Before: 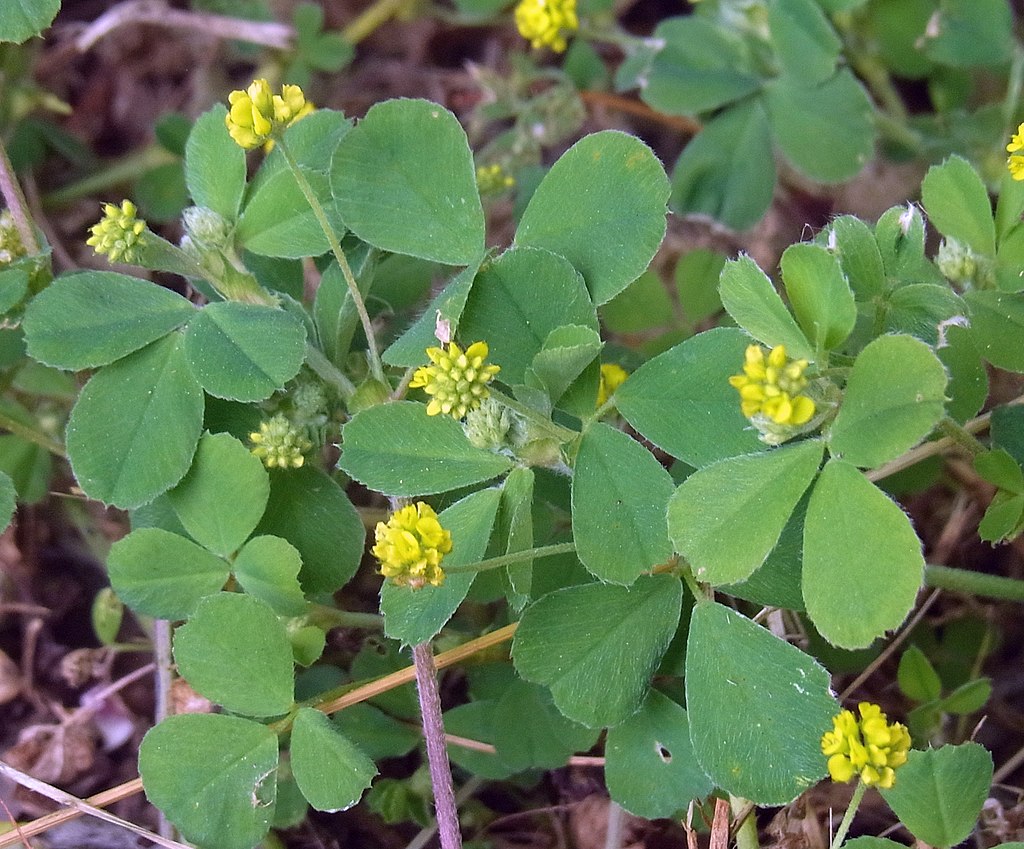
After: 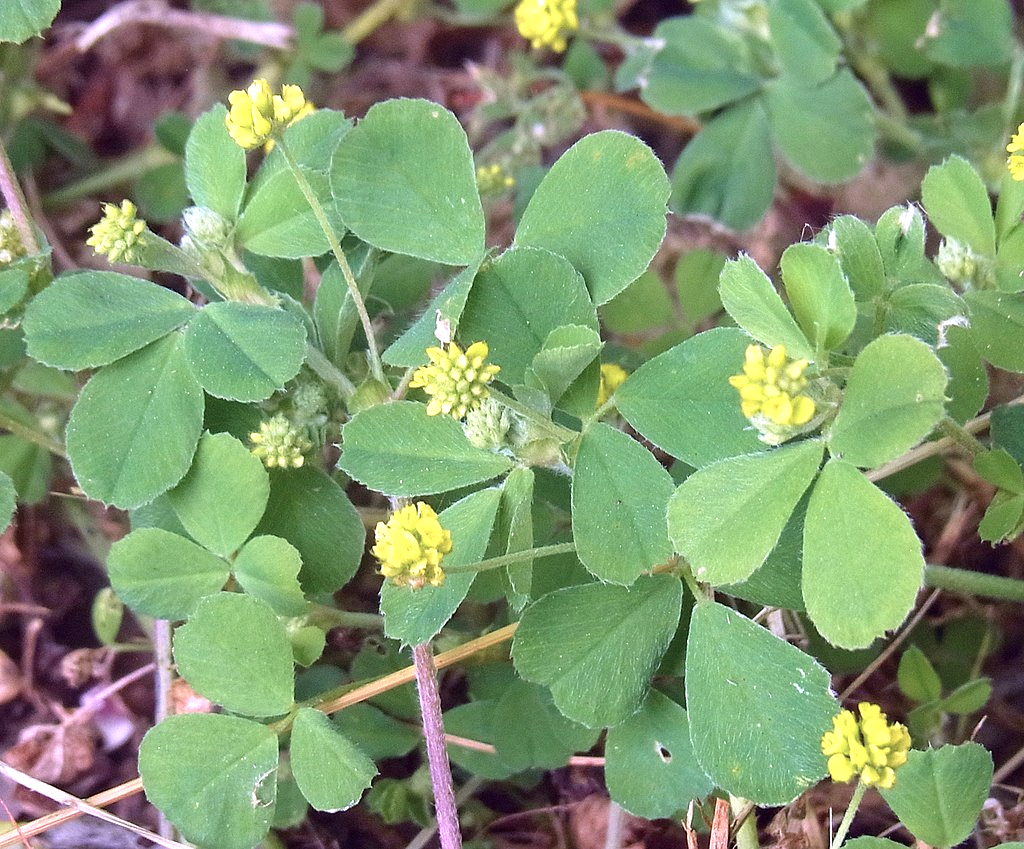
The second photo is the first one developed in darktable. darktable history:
color zones: curves: ch1 [(0, 0.708) (0.088, 0.648) (0.245, 0.187) (0.429, 0.326) (0.571, 0.498) (0.714, 0.5) (0.857, 0.5) (1, 0.708)], mix -63.81%
exposure: black level correction 0, exposure 0.703 EV, compensate exposure bias true, compensate highlight preservation false
